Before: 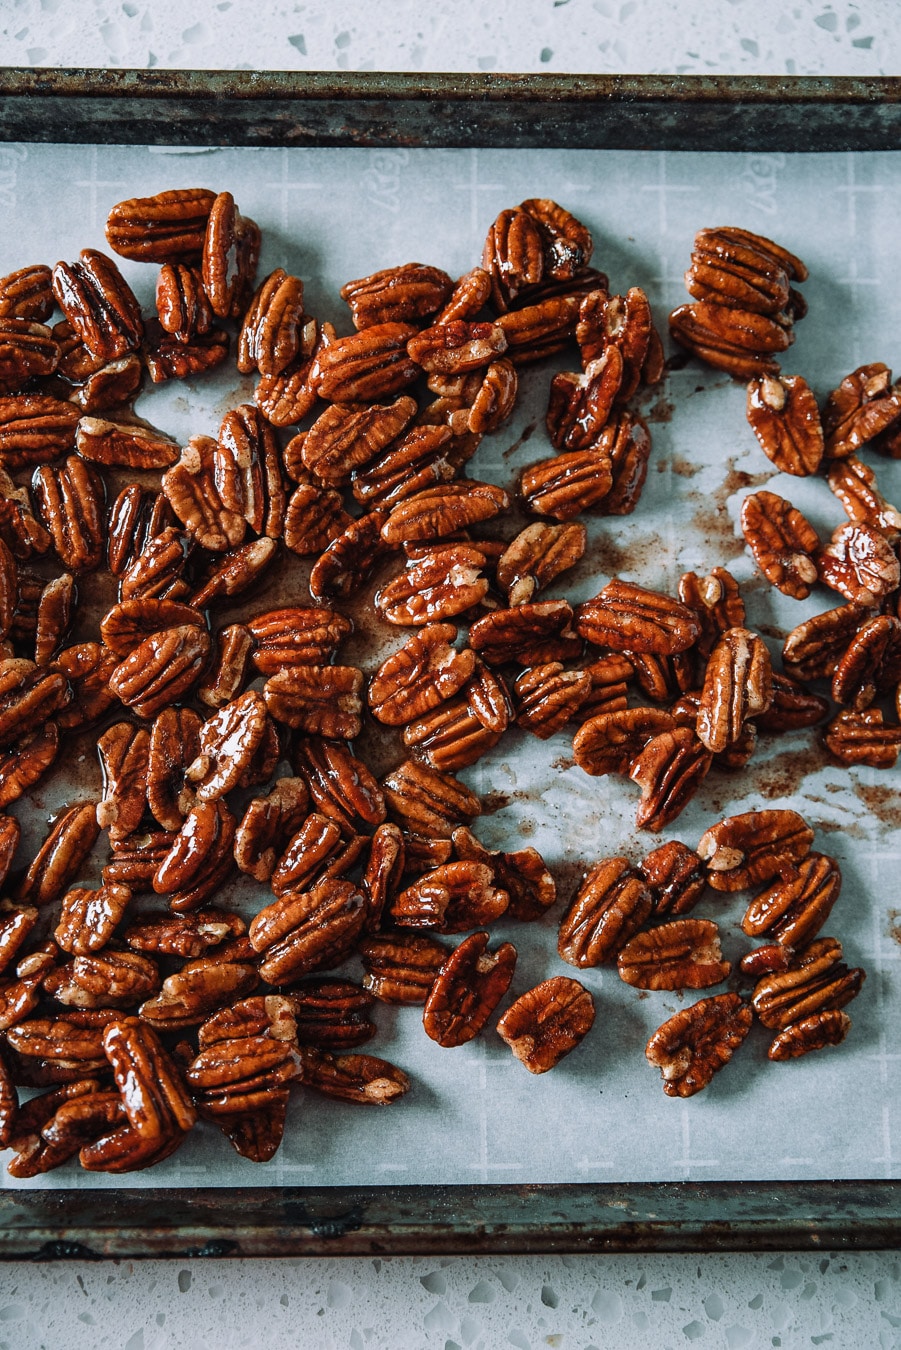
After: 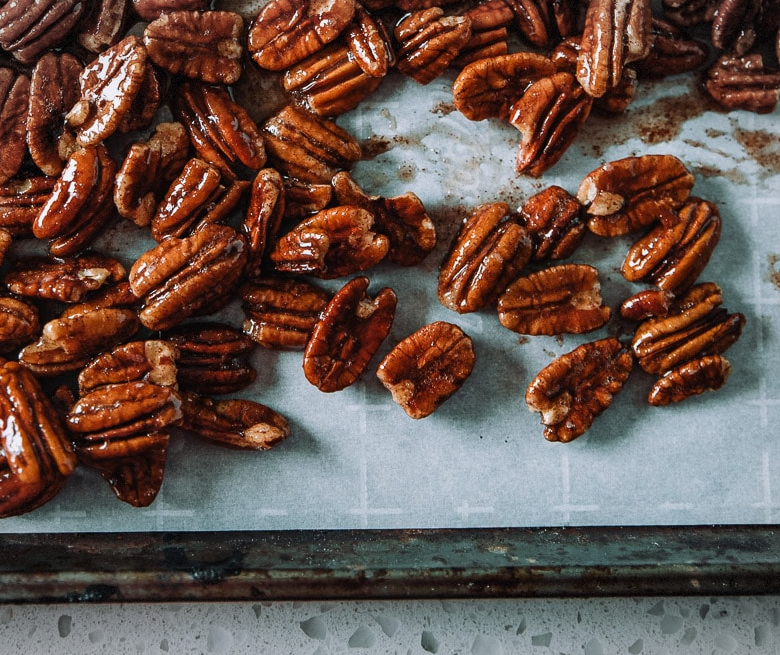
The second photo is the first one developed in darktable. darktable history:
crop and rotate: left 13.32%, top 48.541%, bottom 2.92%
vignetting: fall-off start 100.78%, brightness -0.214, width/height ratio 1.303, dithering 8-bit output, unbound false
